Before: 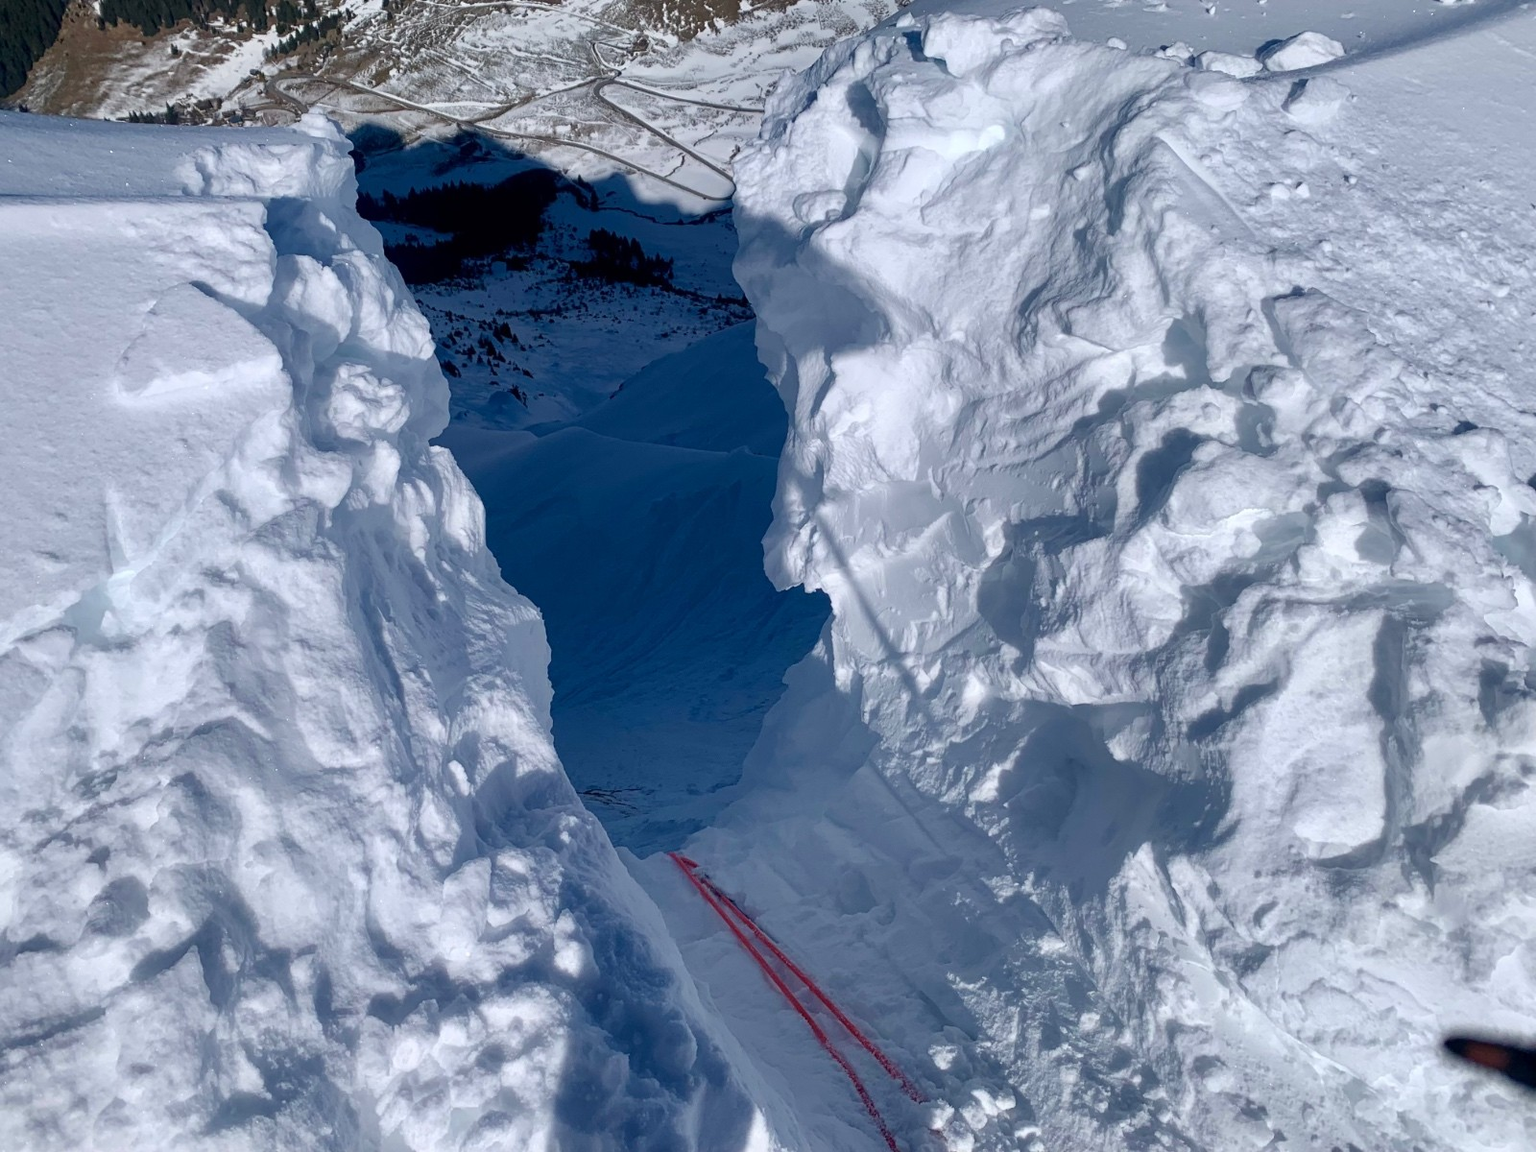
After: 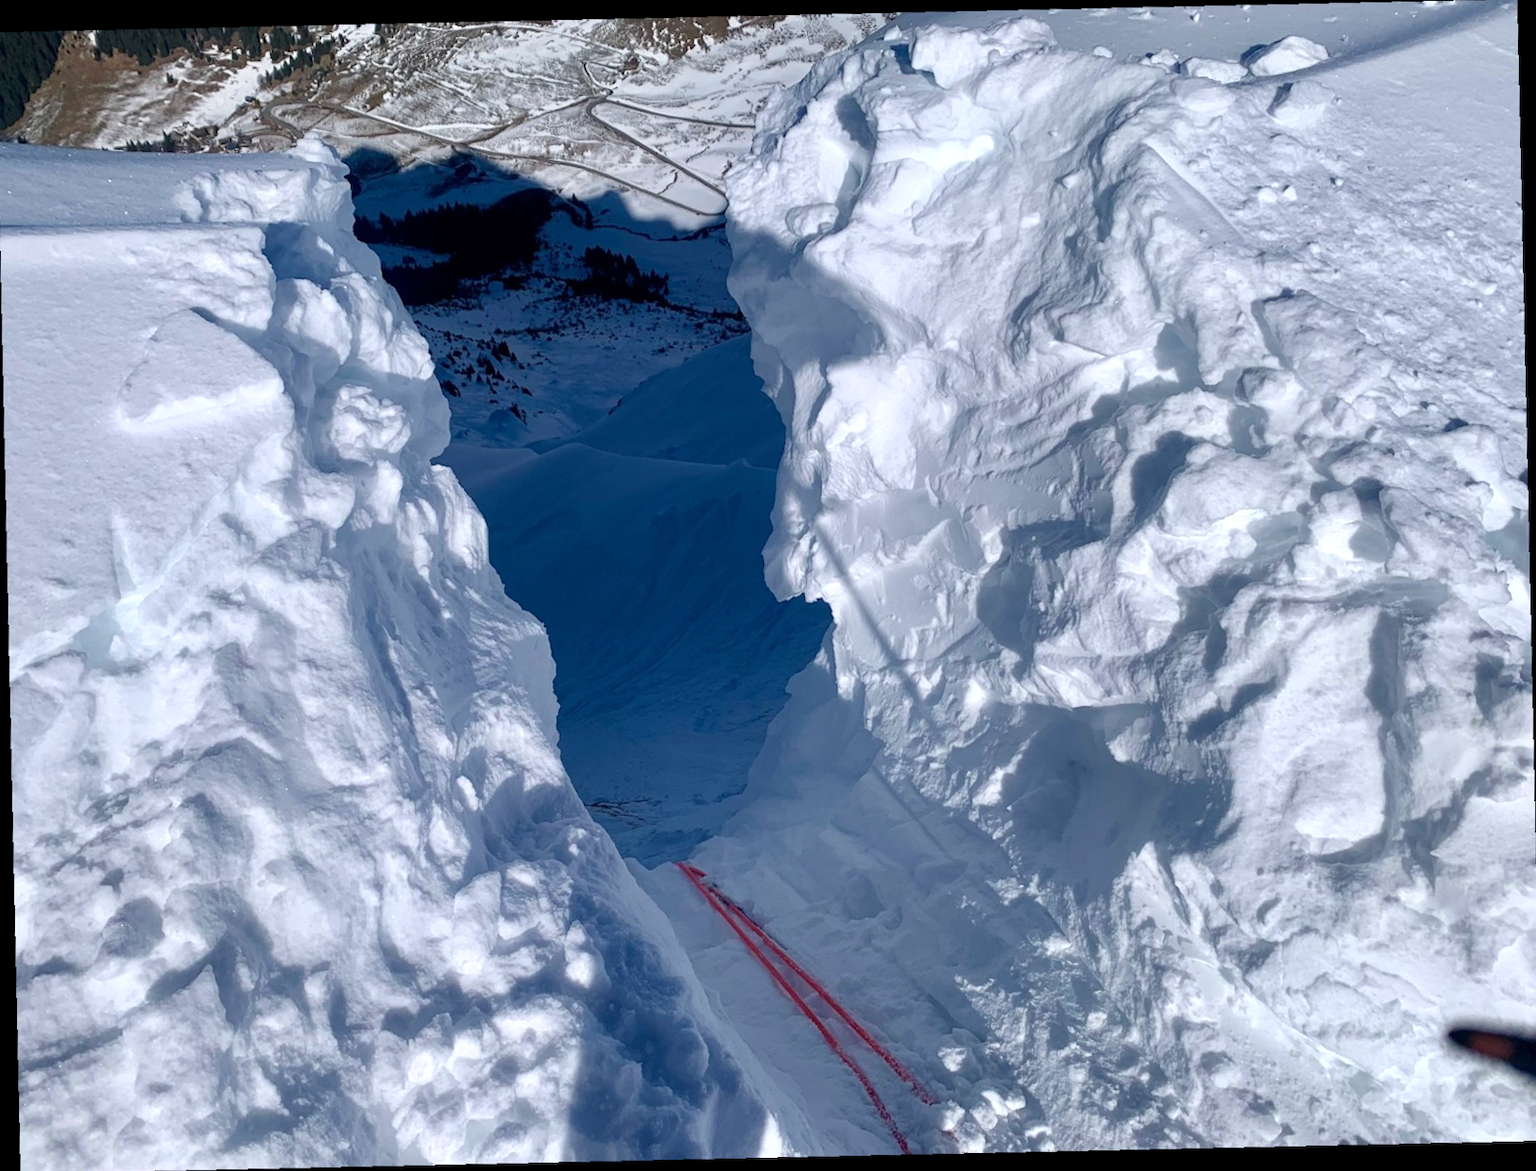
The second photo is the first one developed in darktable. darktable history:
rotate and perspective: rotation -1.75°, automatic cropping off
exposure: exposure 0.217 EV, compensate highlight preservation false
crop and rotate: angle -0.5°
